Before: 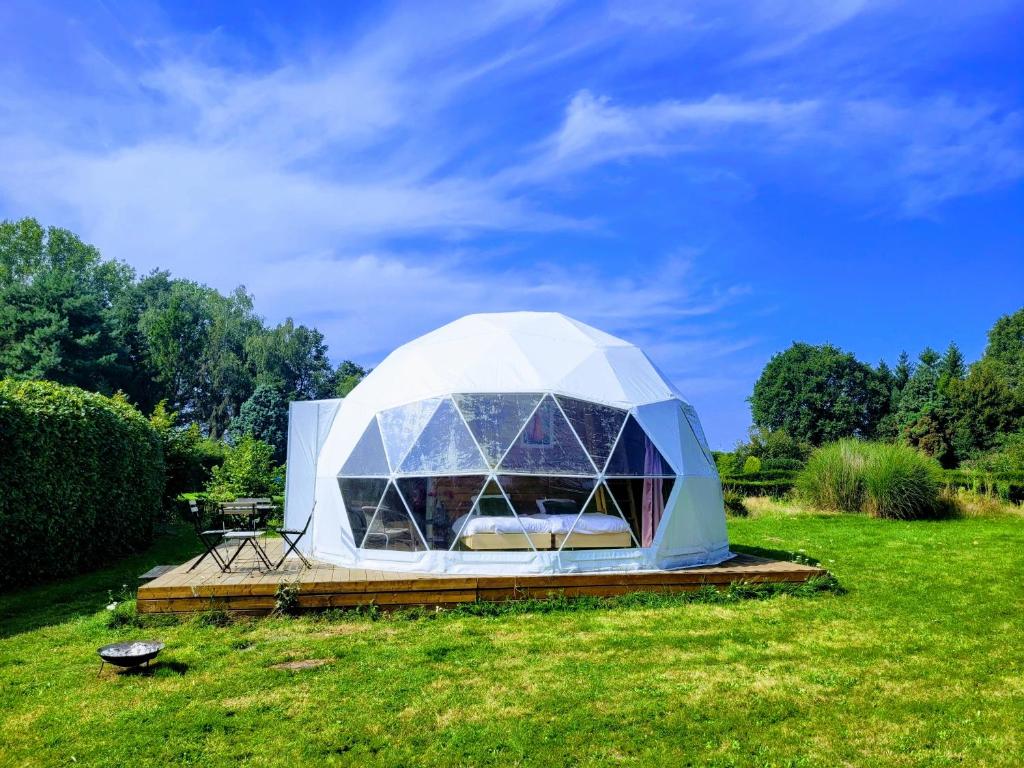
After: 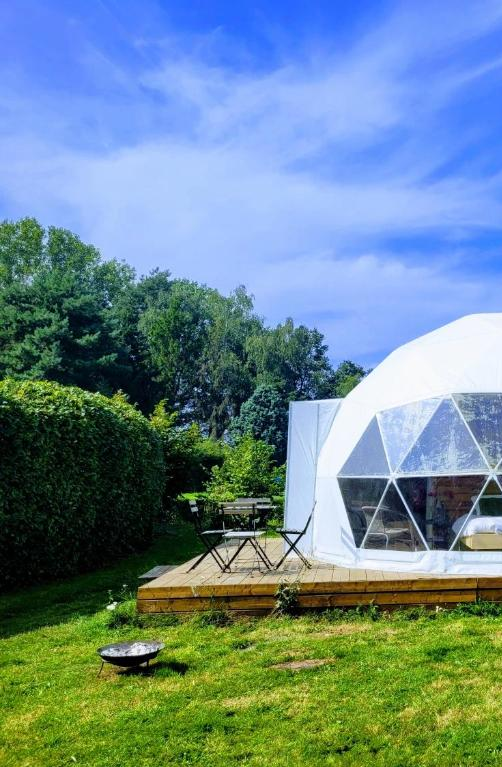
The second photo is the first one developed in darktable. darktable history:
crop and rotate: left 0.017%, top 0%, right 50.899%
